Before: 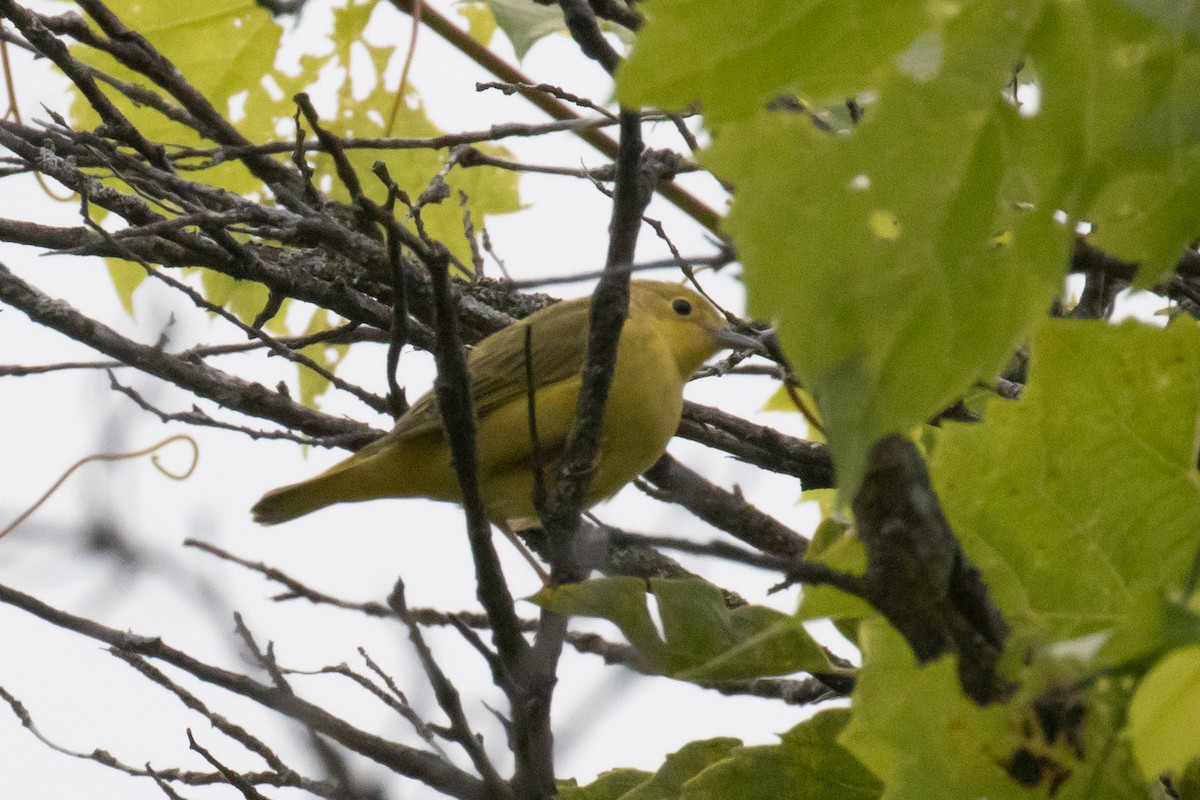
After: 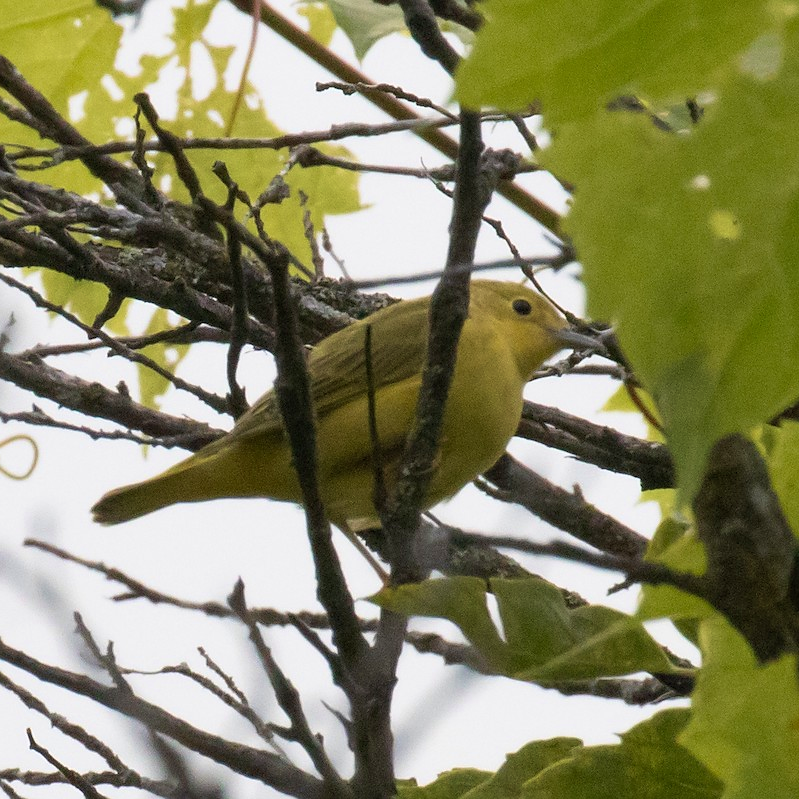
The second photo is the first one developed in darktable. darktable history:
velvia: on, module defaults
crop and rotate: left 13.342%, right 19.991%
sharpen: radius 1.458, amount 0.398, threshold 1.271
